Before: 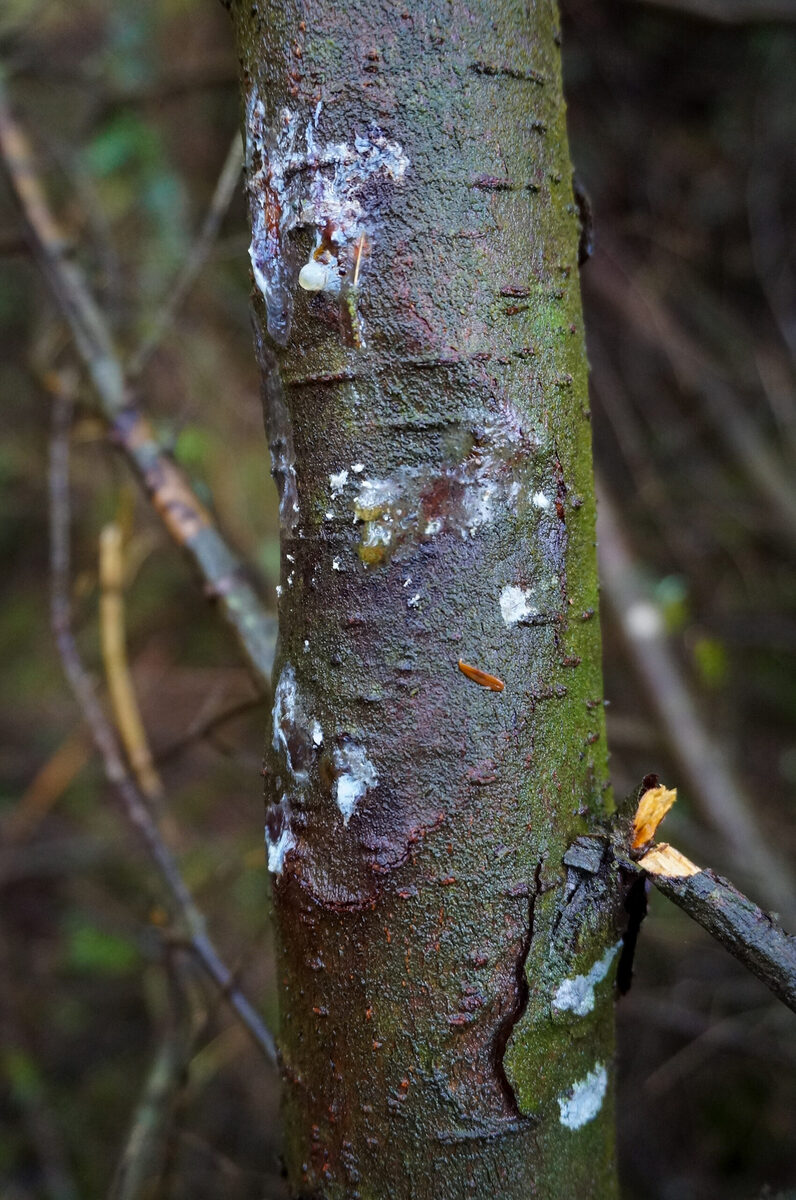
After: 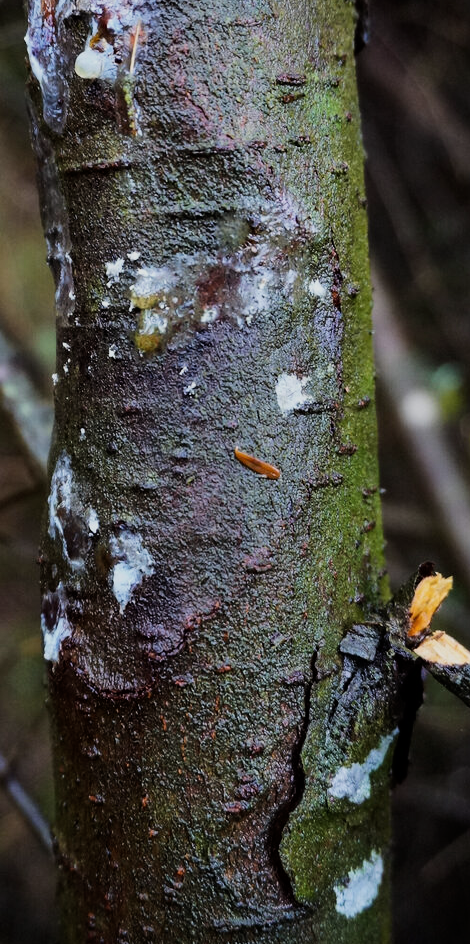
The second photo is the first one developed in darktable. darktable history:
filmic rgb: black relative exposure -7.5 EV, white relative exposure 5 EV, hardness 3.31, contrast 1.3, contrast in shadows safe
crop and rotate: left 28.256%, top 17.734%, right 12.656%, bottom 3.573%
